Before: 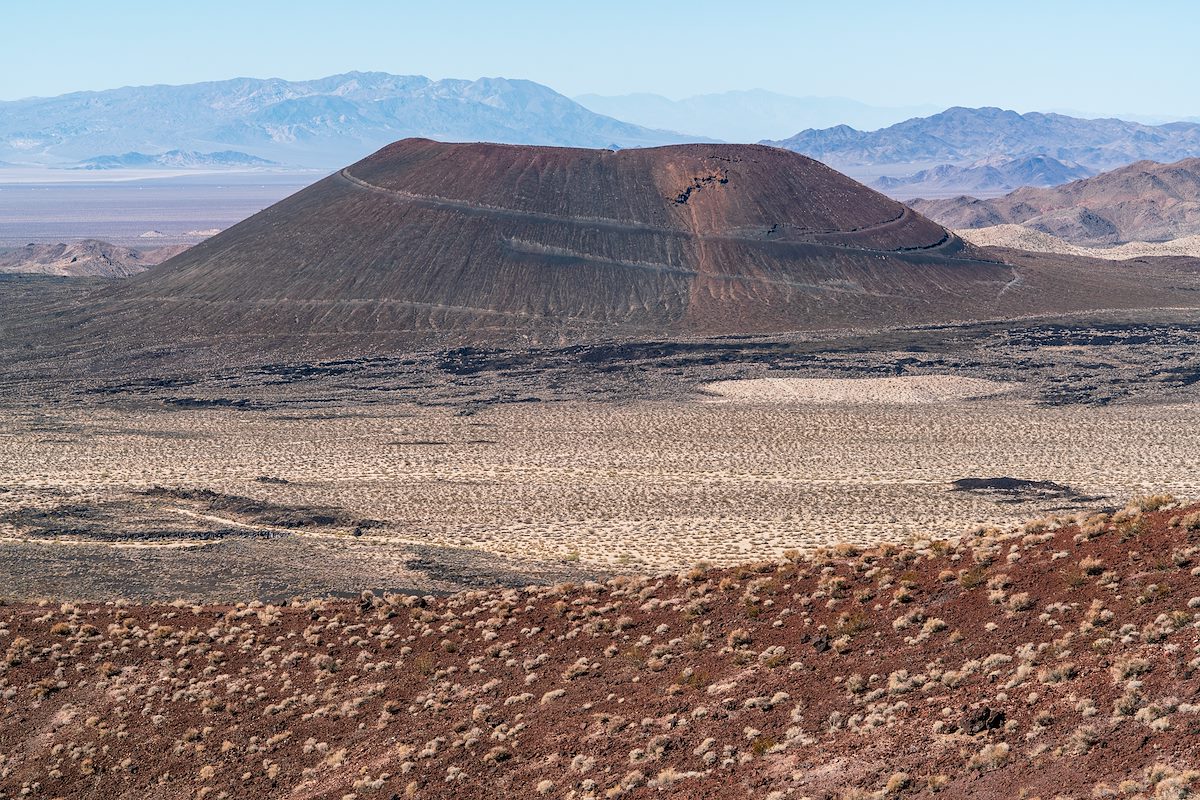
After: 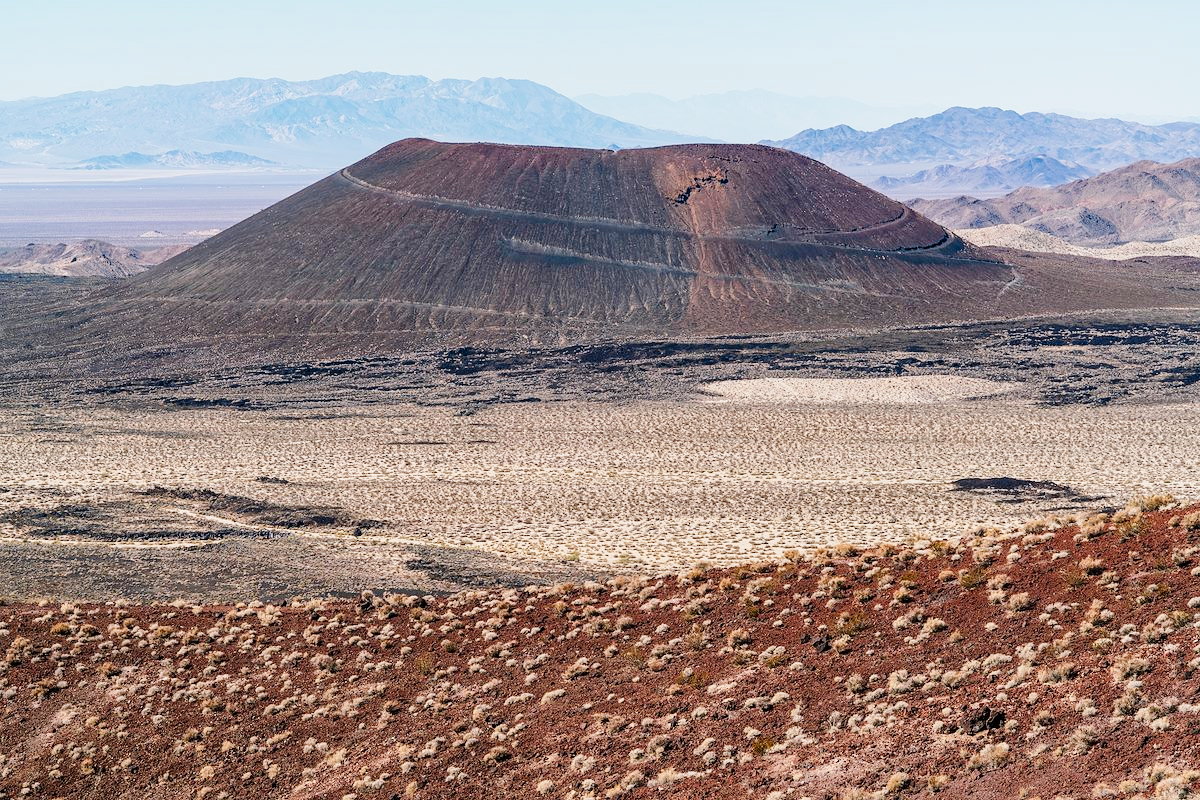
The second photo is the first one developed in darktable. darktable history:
tone curve: curves: ch0 [(0, 0) (0.136, 0.084) (0.346, 0.366) (0.489, 0.559) (0.66, 0.748) (0.849, 0.902) (1, 0.974)]; ch1 [(0, 0) (0.353, 0.344) (0.45, 0.46) (0.498, 0.498) (0.521, 0.512) (0.563, 0.559) (0.592, 0.605) (0.641, 0.673) (1, 1)]; ch2 [(0, 0) (0.333, 0.346) (0.375, 0.375) (0.424, 0.43) (0.476, 0.492) (0.502, 0.502) (0.524, 0.531) (0.579, 0.61) (0.612, 0.644) (0.641, 0.722) (1, 1)], preserve colors none
